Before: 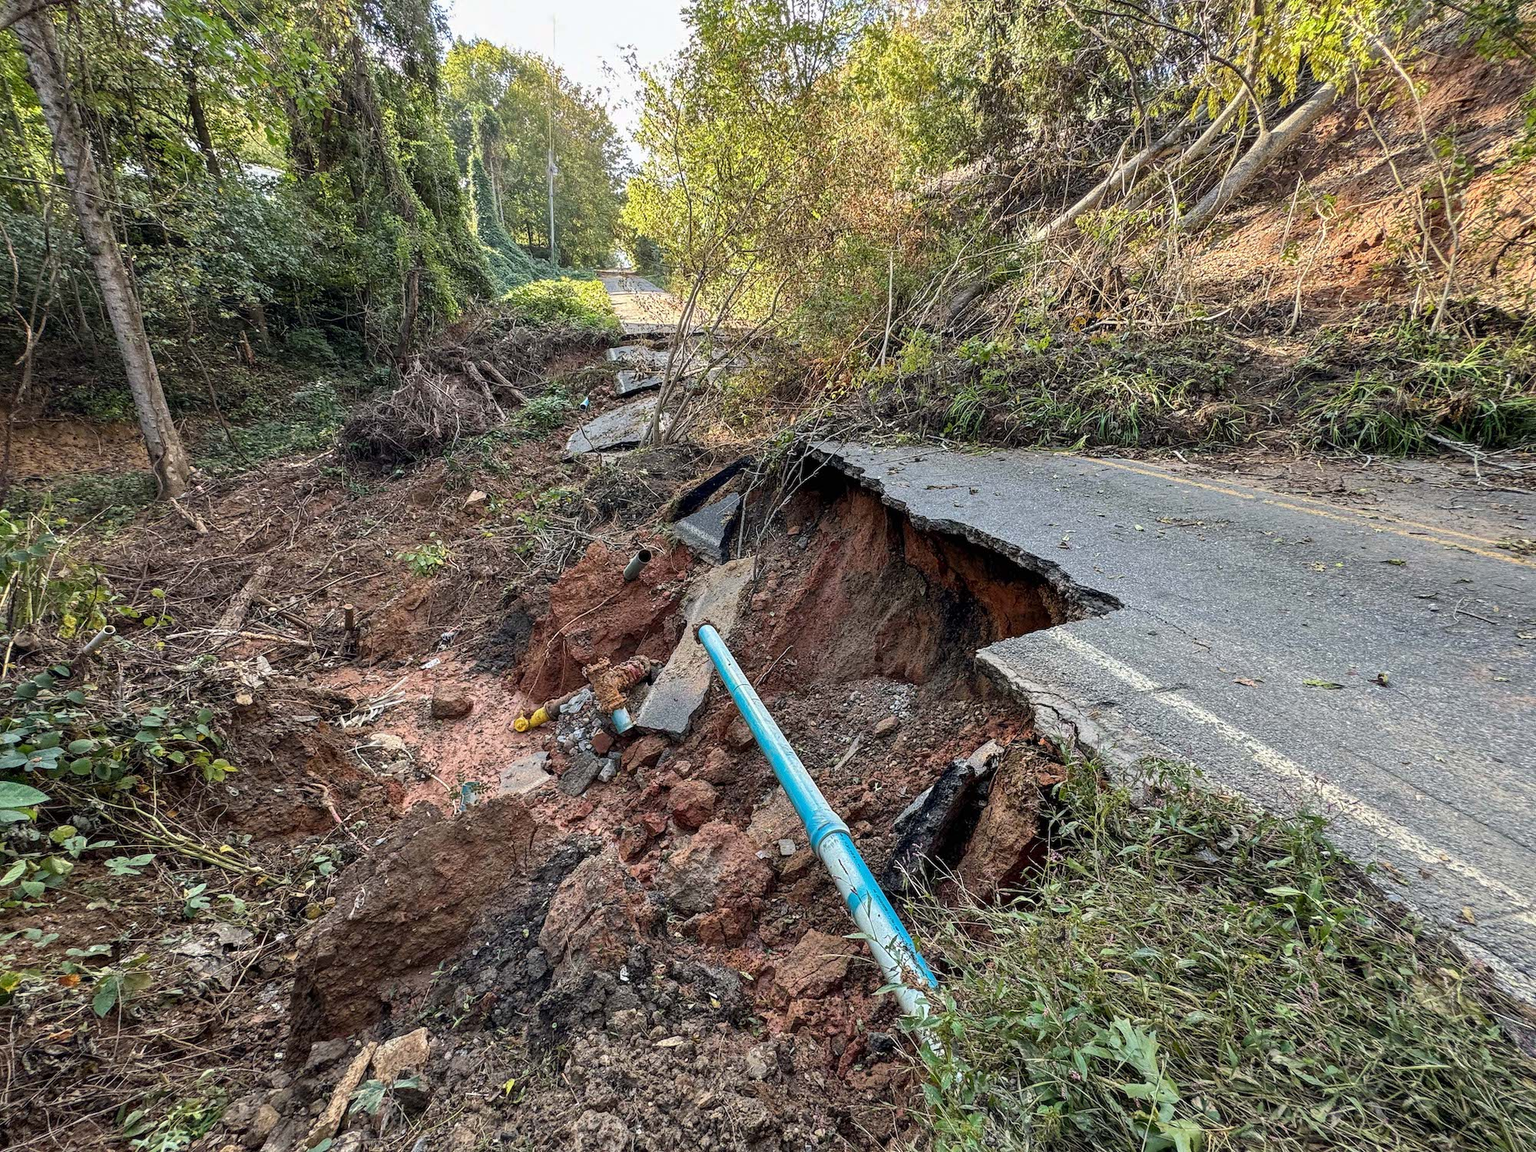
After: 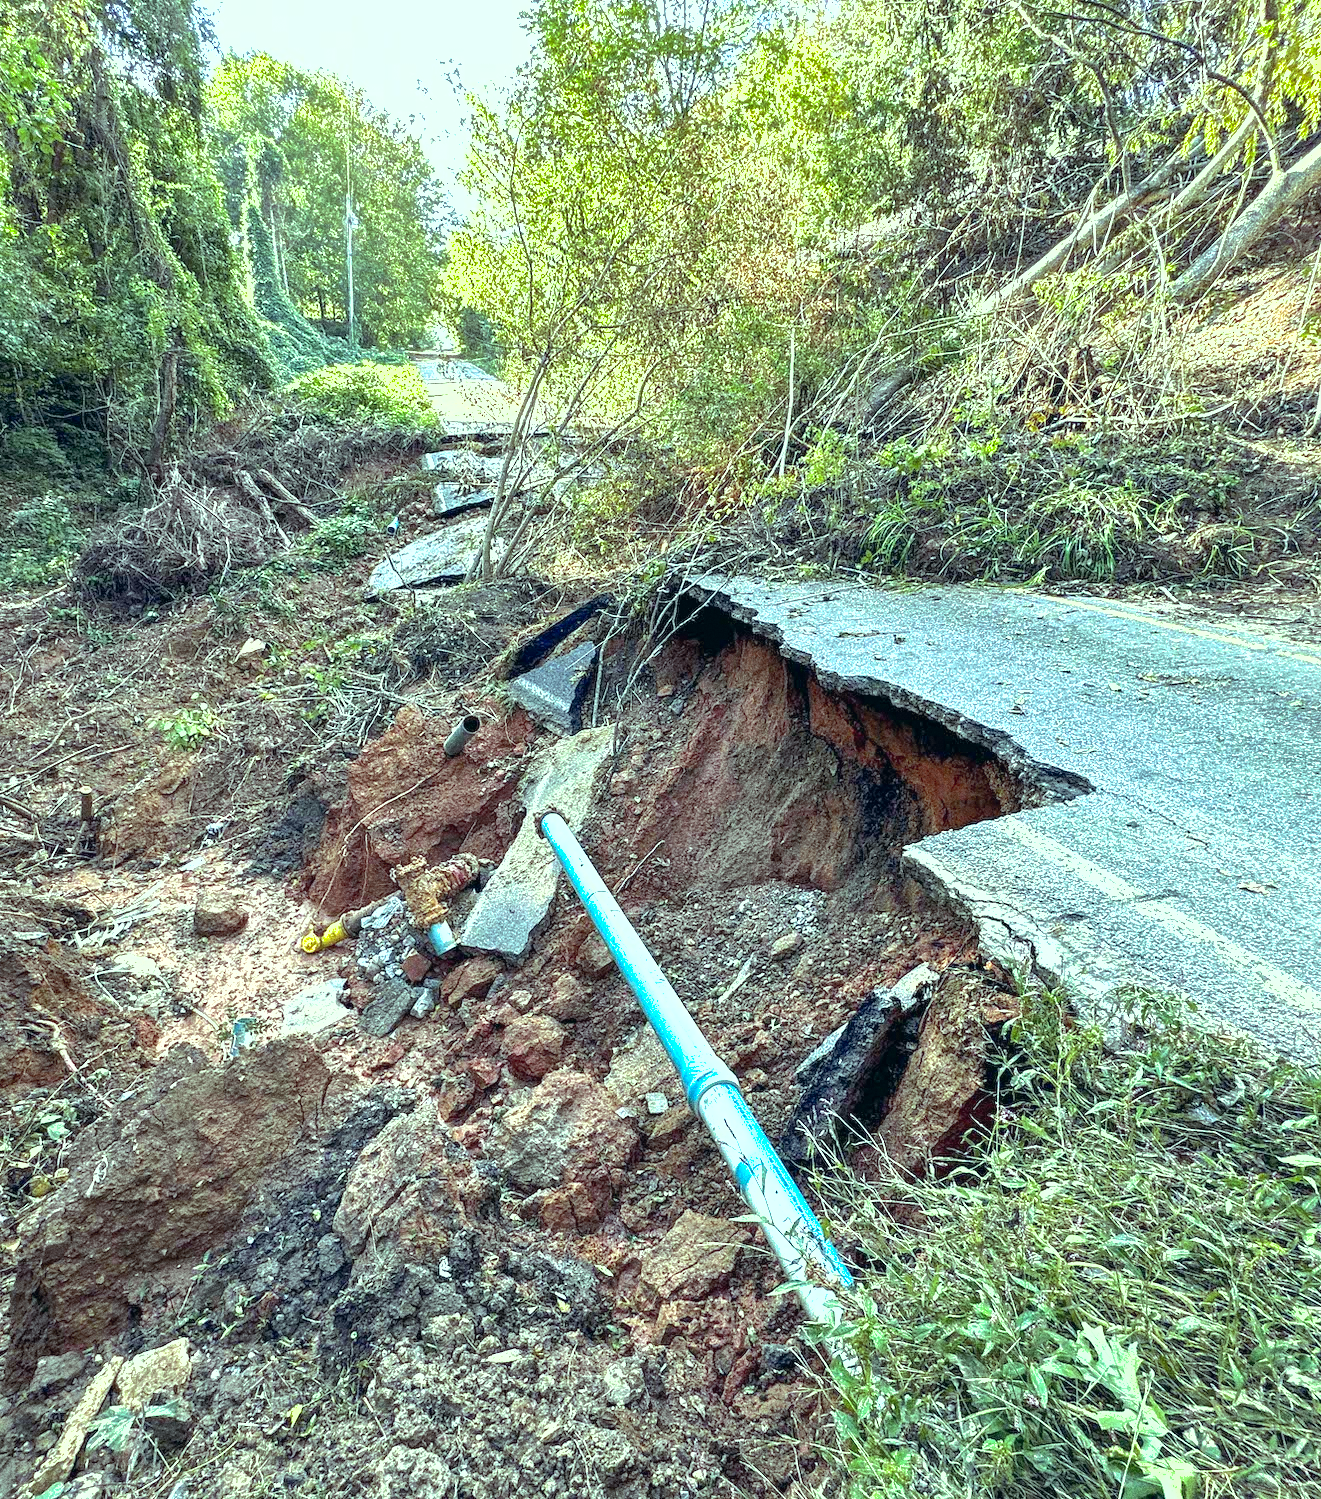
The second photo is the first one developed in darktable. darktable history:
crop and rotate: left 18.442%, right 15.508%
color correction: highlights a* 0.207, highlights b* 2.7, shadows a* -0.874, shadows b* -4.78
shadows and highlights: on, module defaults
color balance: mode lift, gamma, gain (sRGB), lift [0.997, 0.979, 1.021, 1.011], gamma [1, 1.084, 0.916, 0.998], gain [1, 0.87, 1.13, 1.101], contrast 4.55%, contrast fulcrum 38.24%, output saturation 104.09%
grain: coarseness 11.82 ISO, strength 36.67%, mid-tones bias 74.17%
exposure: exposure 1 EV, compensate highlight preservation false
